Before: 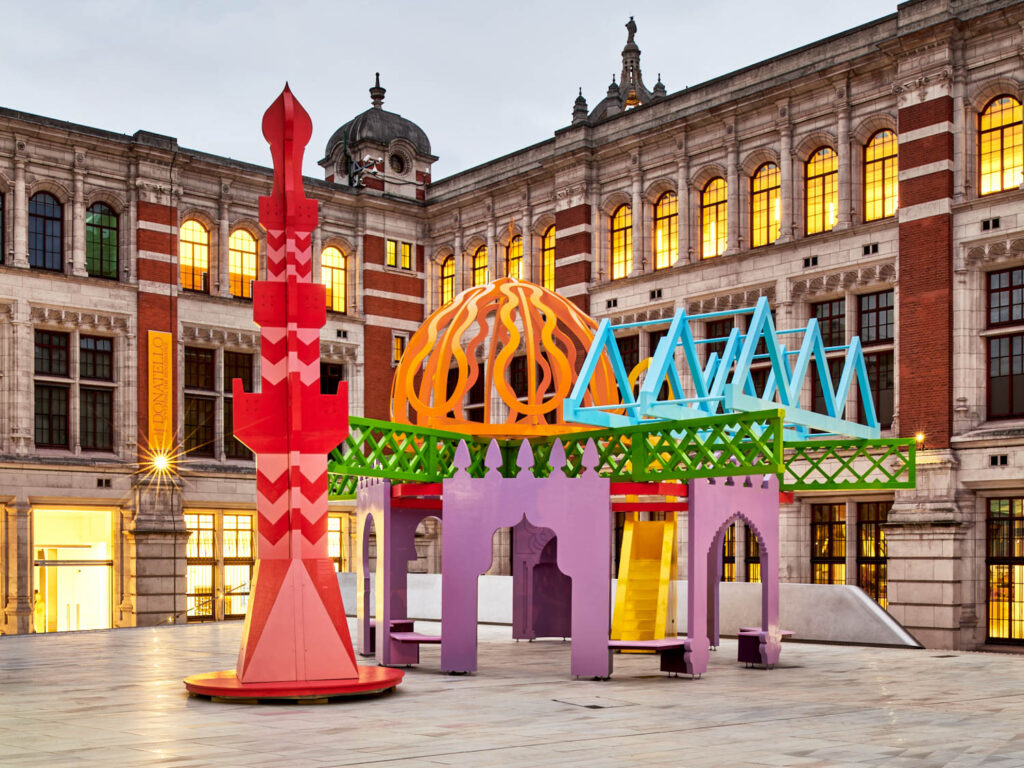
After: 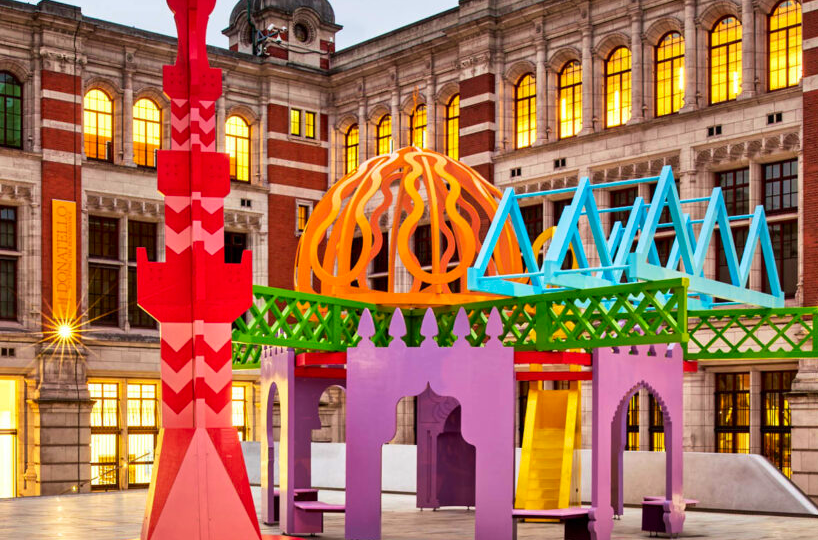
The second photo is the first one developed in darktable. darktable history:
velvia: on, module defaults
crop: left 9.382%, top 17.174%, right 10.728%, bottom 12.385%
contrast brightness saturation: saturation 0.178
